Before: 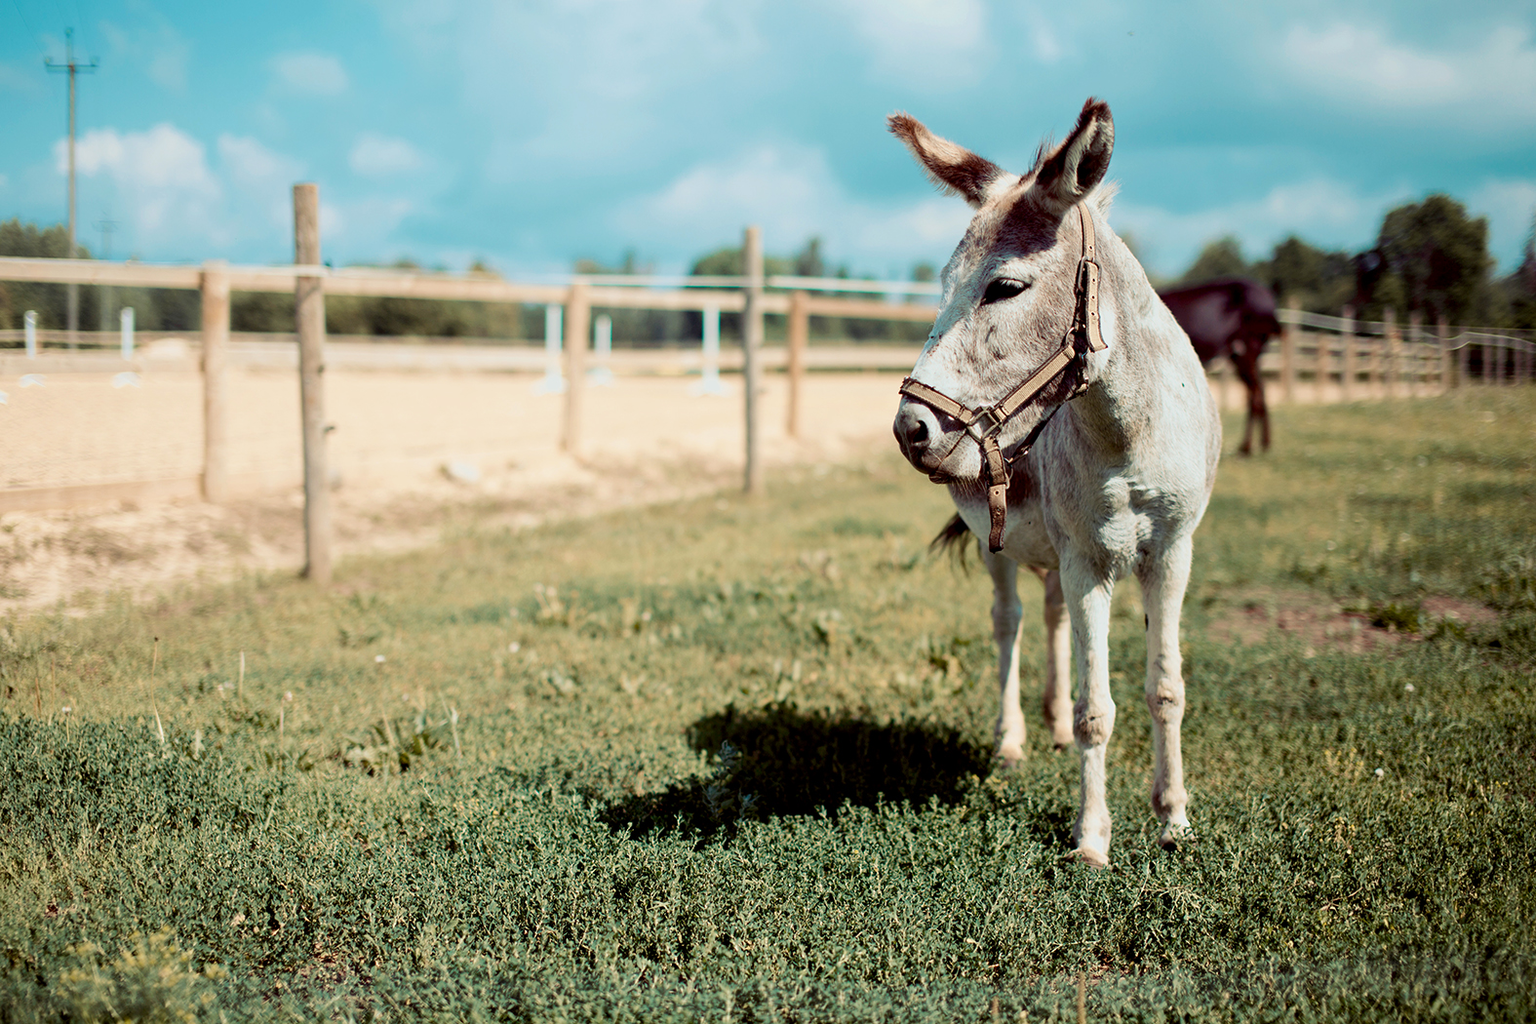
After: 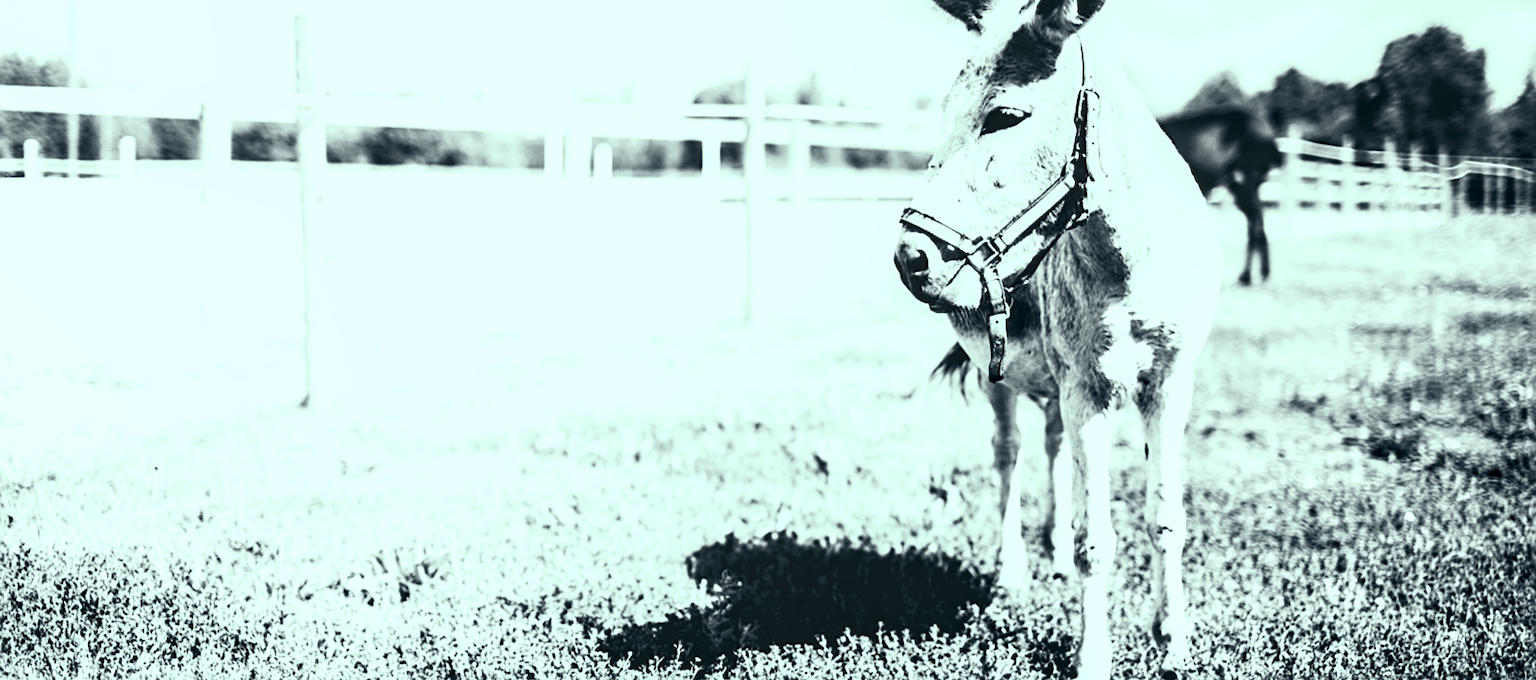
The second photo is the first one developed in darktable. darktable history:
lowpass: radius 0.76, contrast 1.56, saturation 0, unbound 0
exposure: black level correction 0, exposure 1.1 EV, compensate exposure bias true, compensate highlight preservation false
contrast brightness saturation: contrast 0.24, brightness 0.09
crop: top 16.727%, bottom 16.727%
sharpen: on, module defaults
color balance: mode lift, gamma, gain (sRGB), lift [0.997, 0.979, 1.021, 1.011], gamma [1, 1.084, 0.916, 0.998], gain [1, 0.87, 1.13, 1.101], contrast 4.55%, contrast fulcrum 38.24%, output saturation 104.09%
local contrast: on, module defaults
color correction: highlights a* 5.38, highlights b* 5.3, shadows a* -4.26, shadows b* -5.11
